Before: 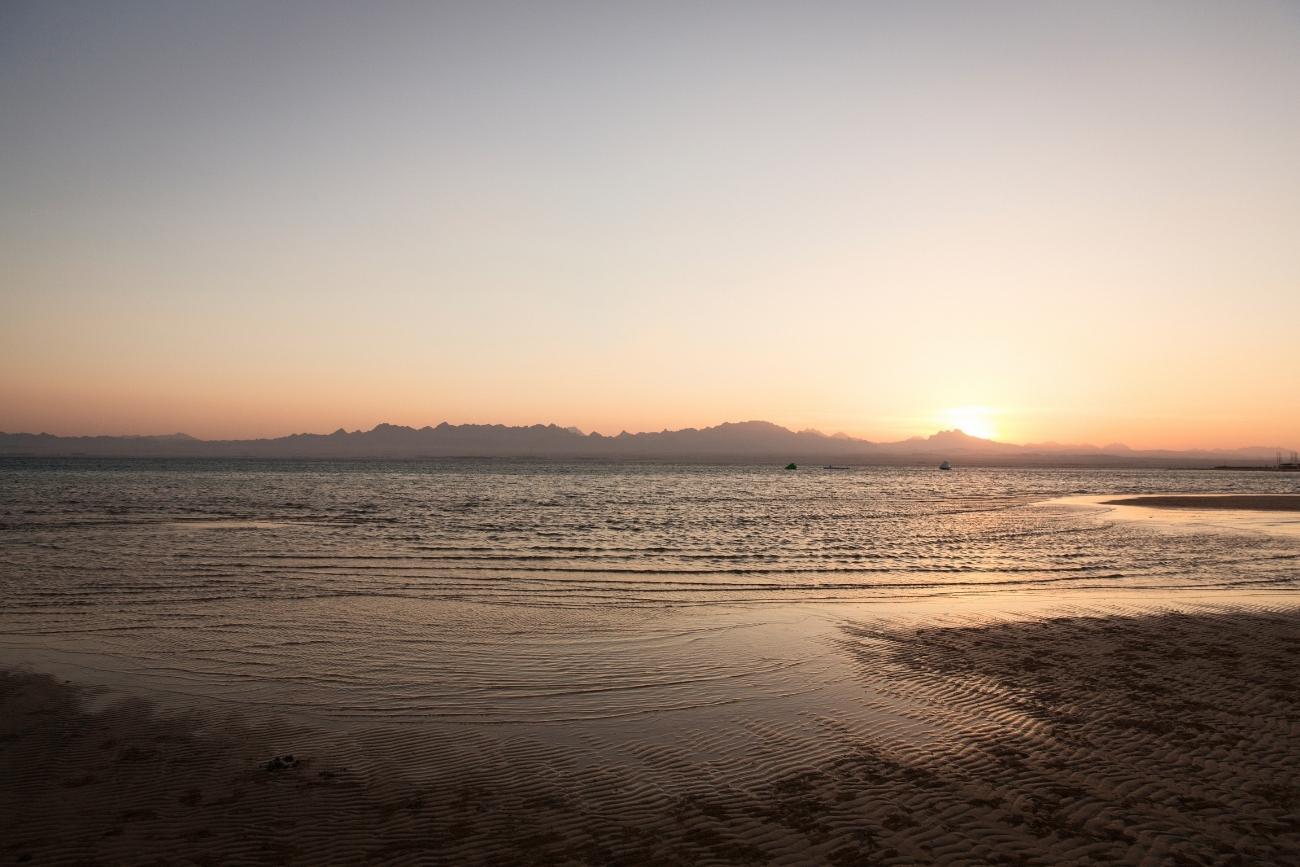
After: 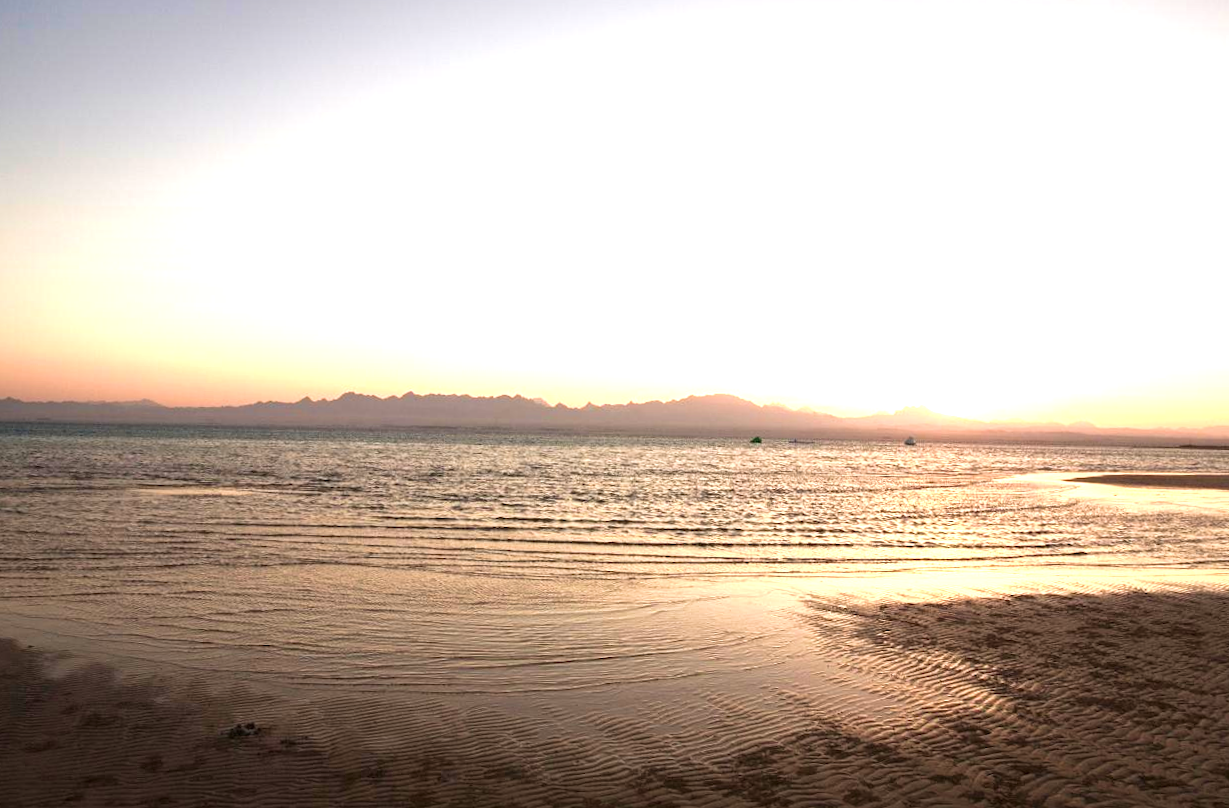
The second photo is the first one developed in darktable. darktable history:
exposure: black level correction 0, exposure 1.2 EV, compensate highlight preservation false
crop and rotate: angle -1.69°
velvia: on, module defaults
rotate and perspective: rotation -1°, crop left 0.011, crop right 0.989, crop top 0.025, crop bottom 0.975
